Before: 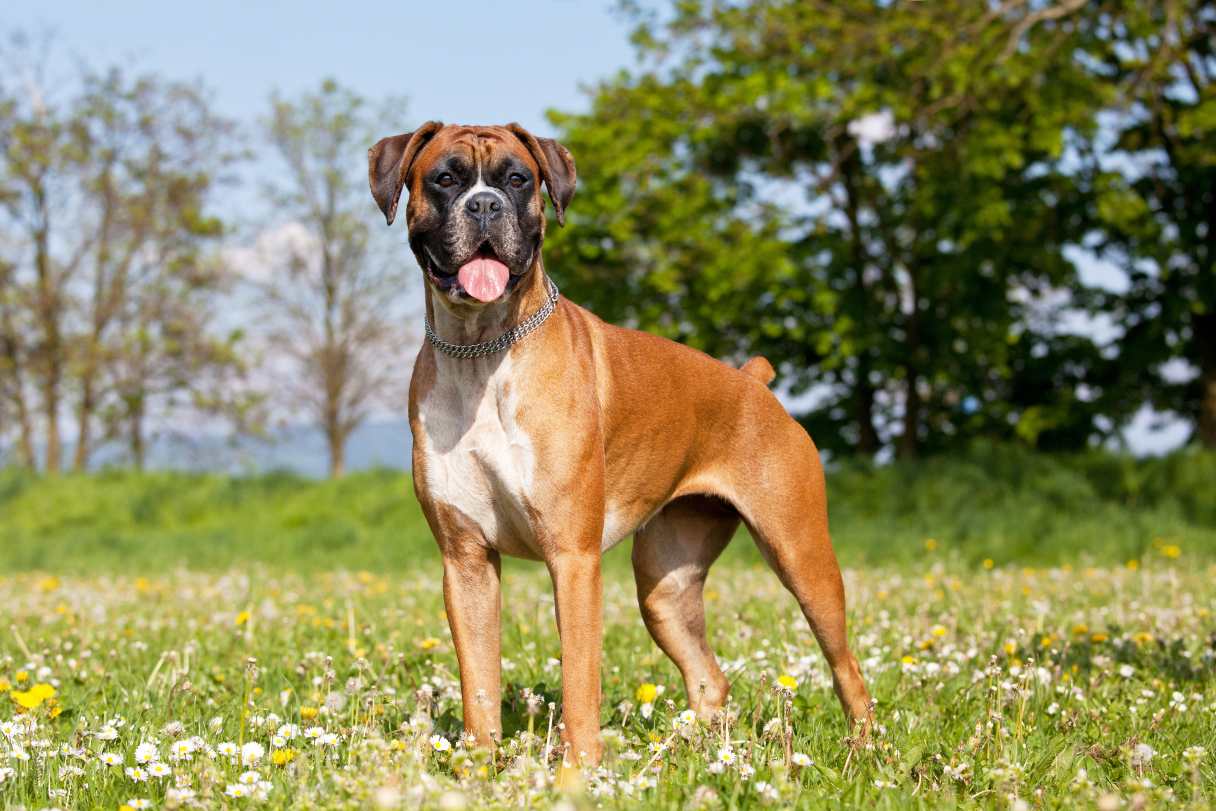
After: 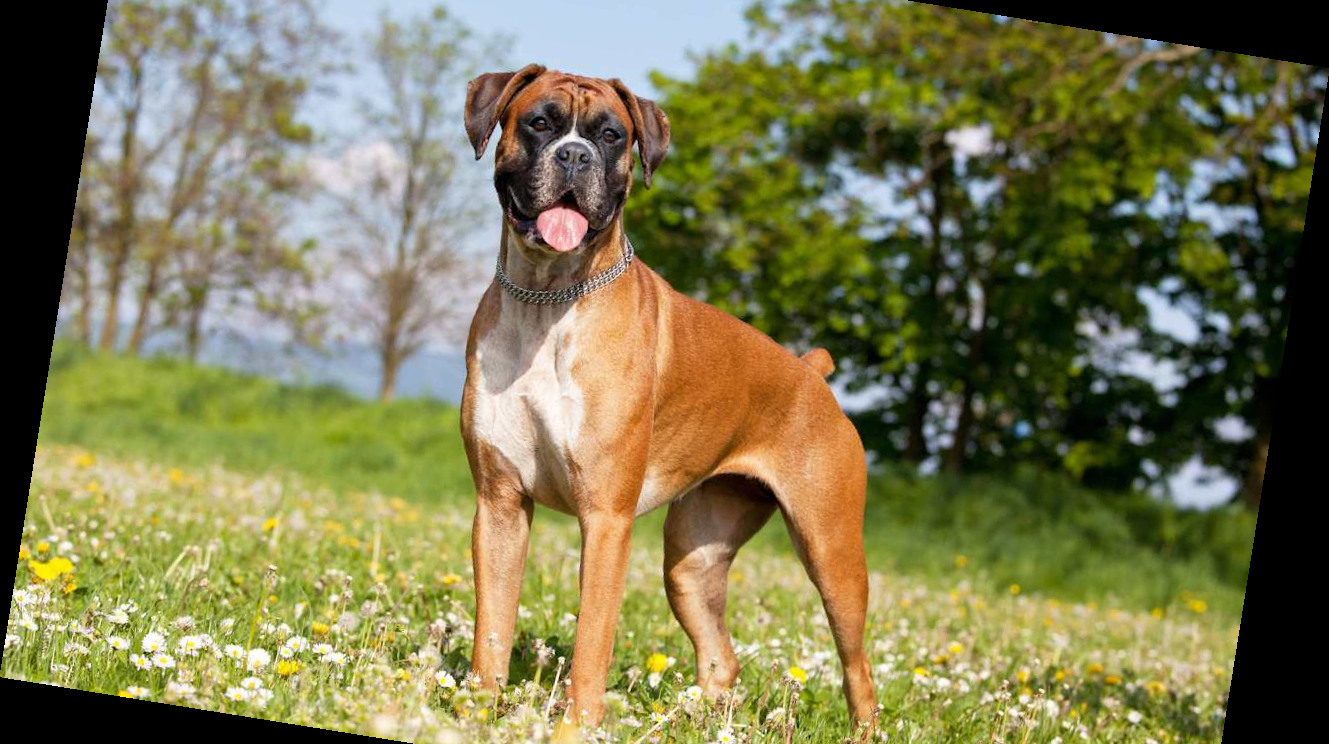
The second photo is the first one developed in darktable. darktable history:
crop and rotate: top 12.5%, bottom 12.5%
rotate and perspective: rotation 9.12°, automatic cropping off
